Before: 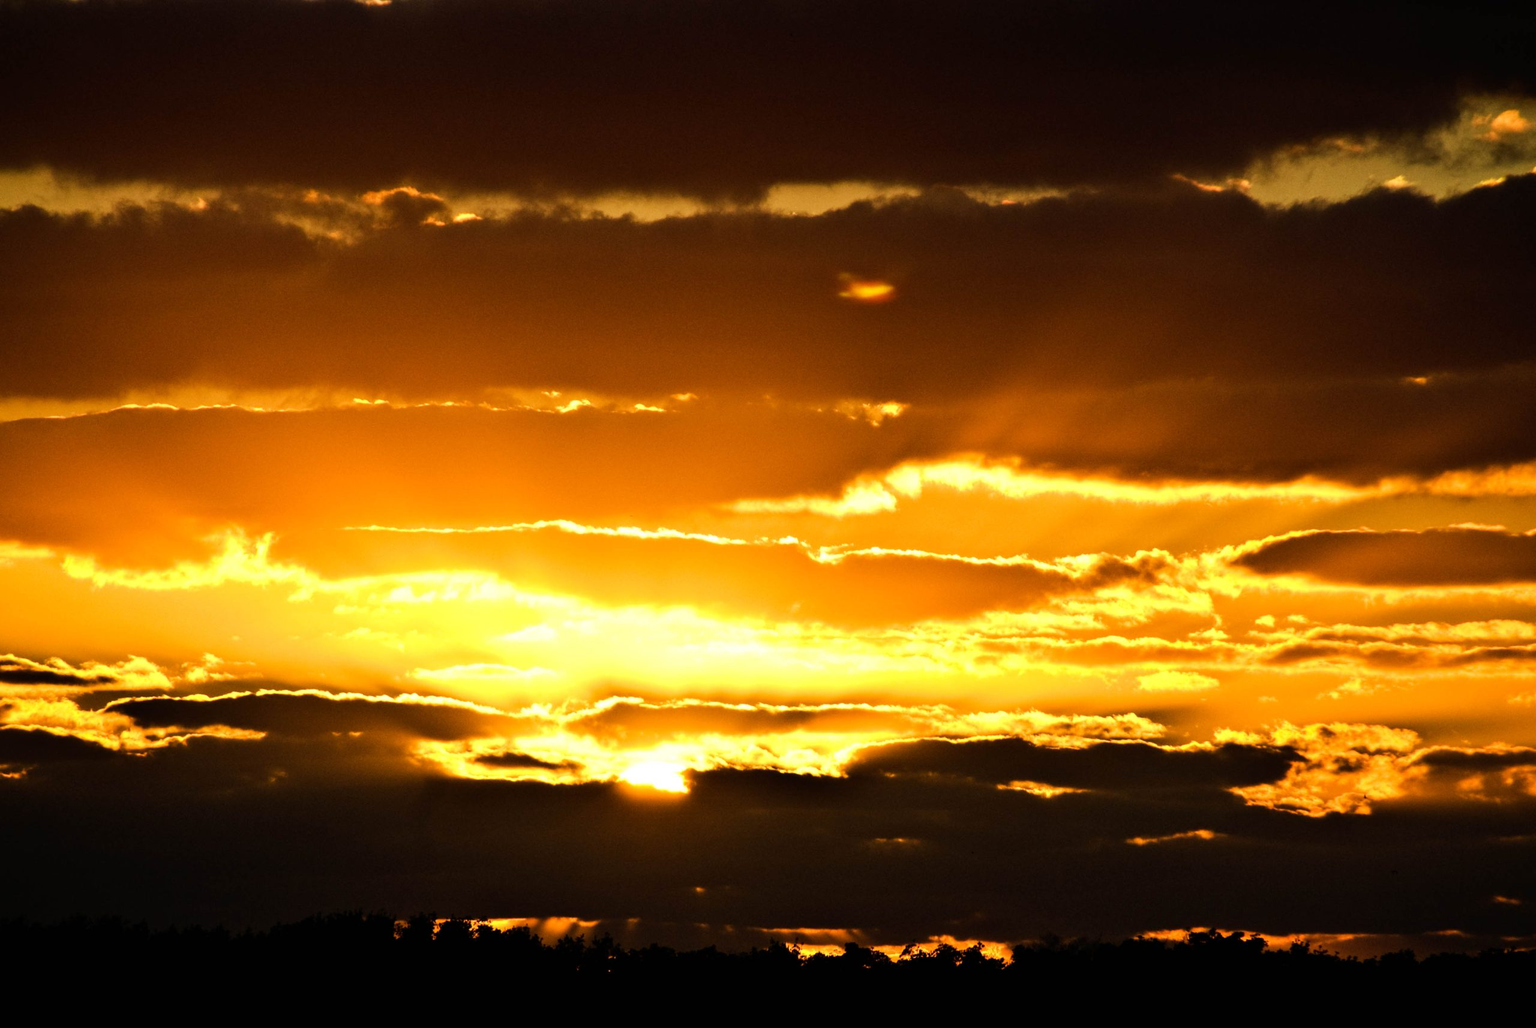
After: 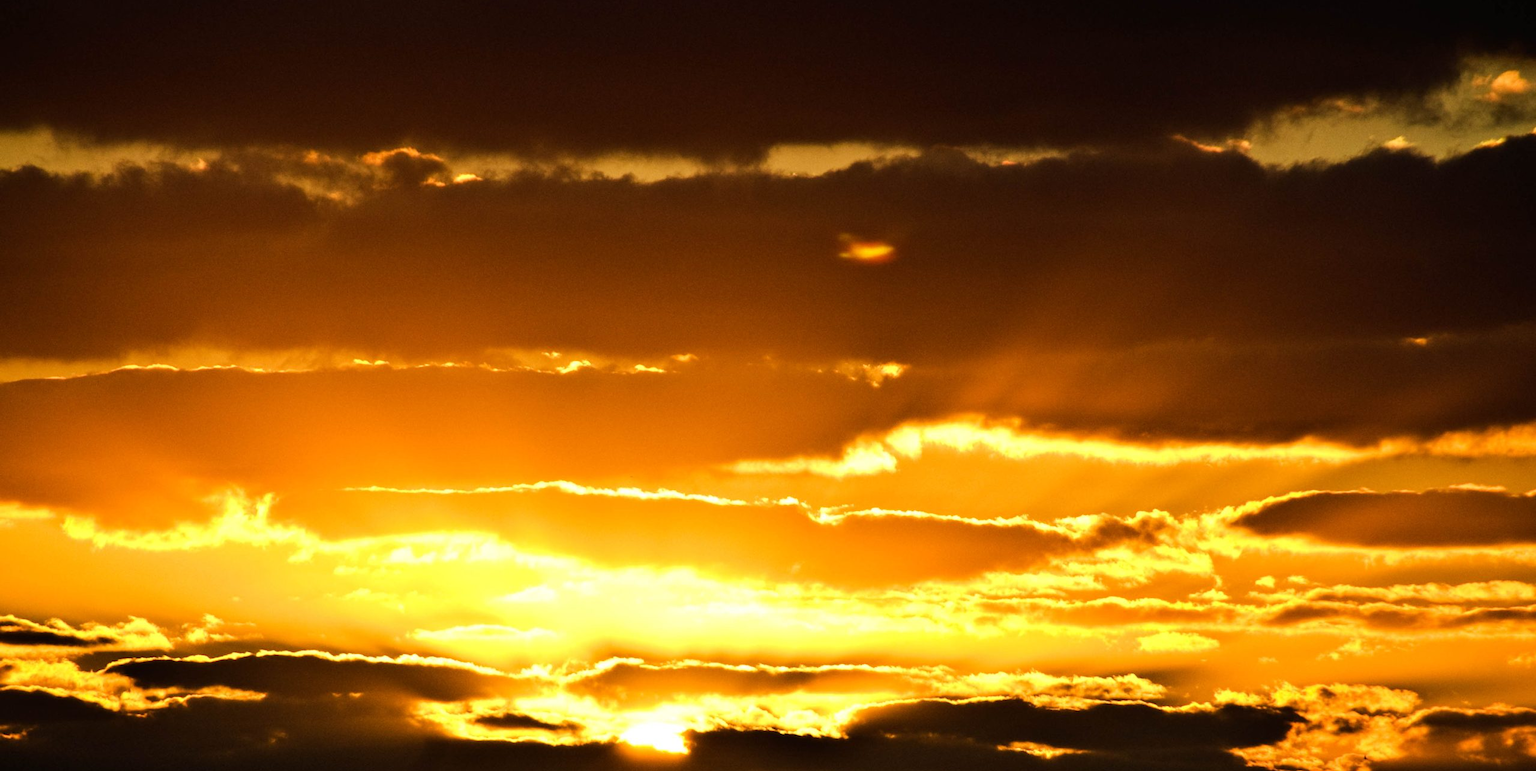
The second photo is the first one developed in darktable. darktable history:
shadows and highlights: radius 331.84, shadows 53.55, highlights -100, compress 94.63%, highlights color adjustment 73.23%, soften with gaussian
crop: top 3.857%, bottom 21.132%
